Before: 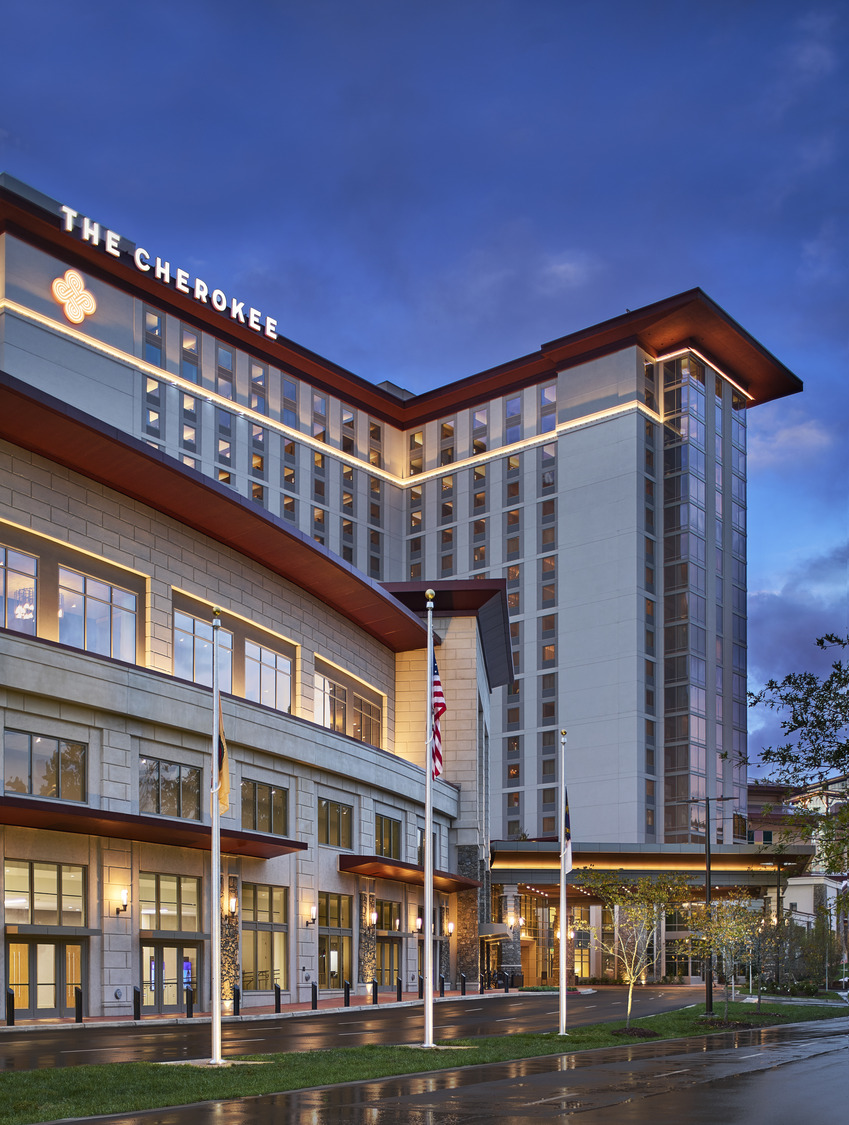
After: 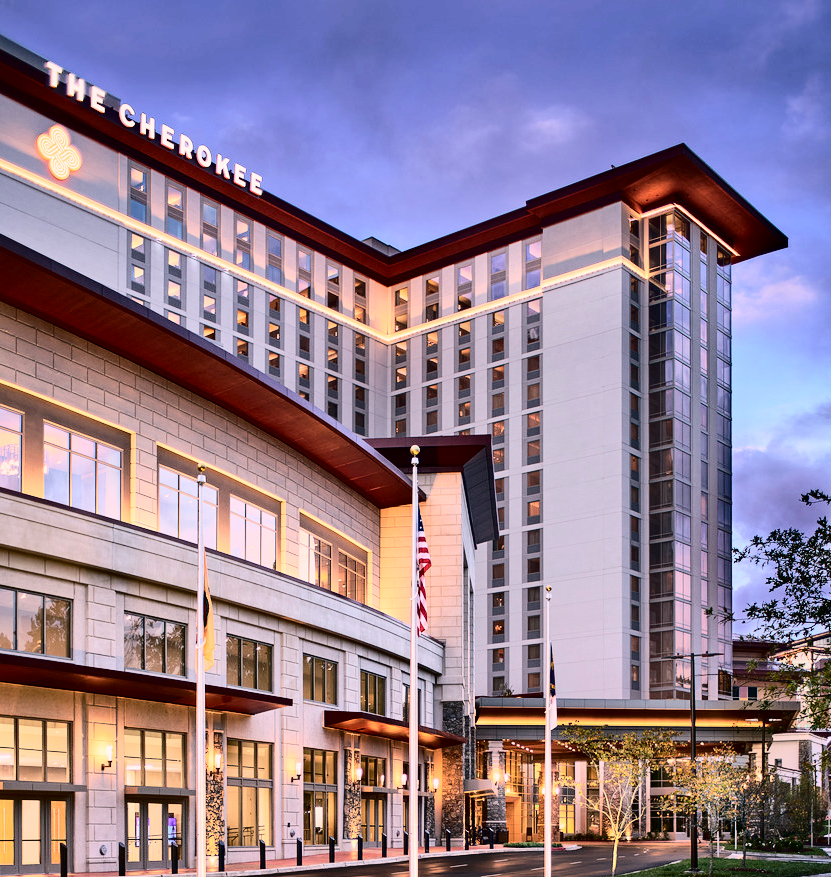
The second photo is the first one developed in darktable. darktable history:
color correction: highlights a* 12.23, highlights b* 5.41
local contrast: mode bilateral grid, contrast 15, coarseness 36, detail 105%, midtone range 0.2
tone curve: curves: ch0 [(0, 0) (0.003, 0.001) (0.011, 0.004) (0.025, 0.008) (0.044, 0.015) (0.069, 0.022) (0.1, 0.031) (0.136, 0.052) (0.177, 0.101) (0.224, 0.181) (0.277, 0.289) (0.335, 0.418) (0.399, 0.541) (0.468, 0.65) (0.543, 0.739) (0.623, 0.817) (0.709, 0.882) (0.801, 0.919) (0.898, 0.958) (1, 1)], color space Lab, independent channels, preserve colors none
crop and rotate: left 1.814%, top 12.818%, right 0.25%, bottom 9.225%
